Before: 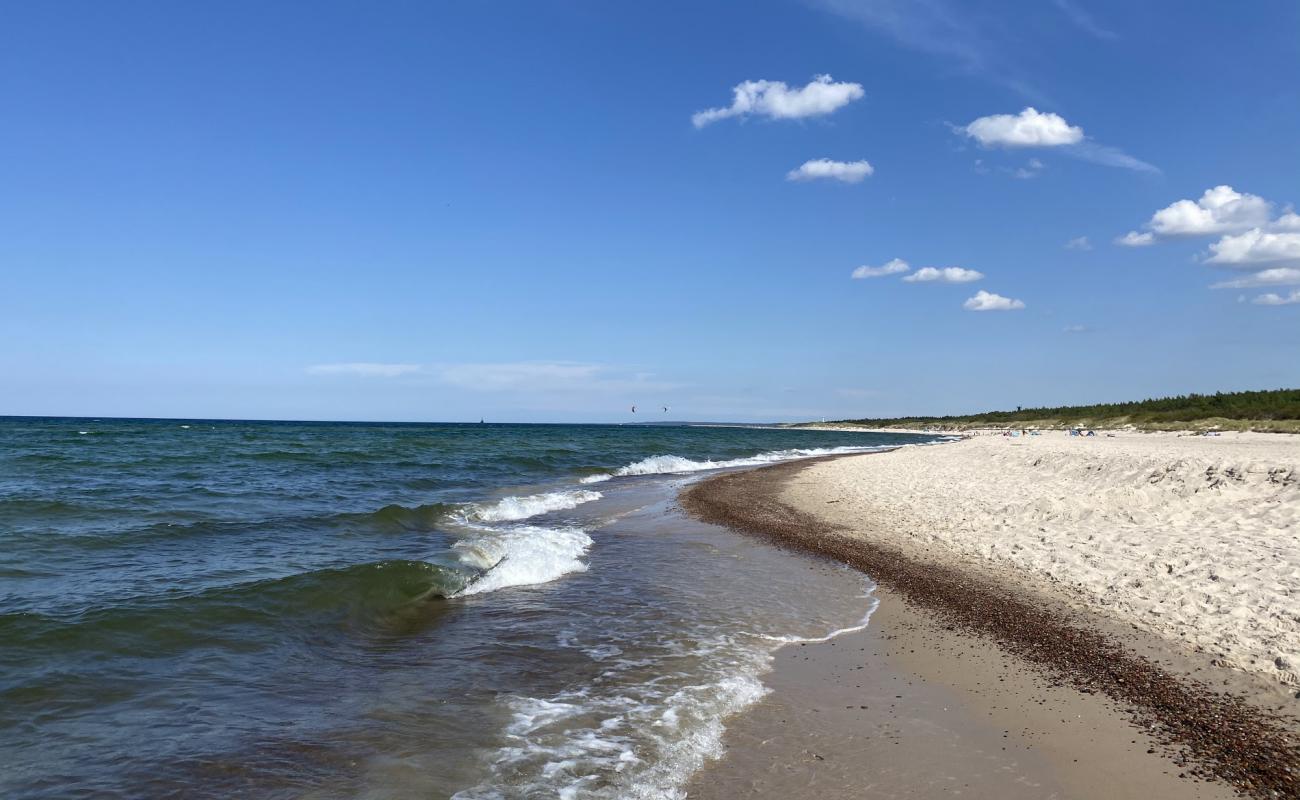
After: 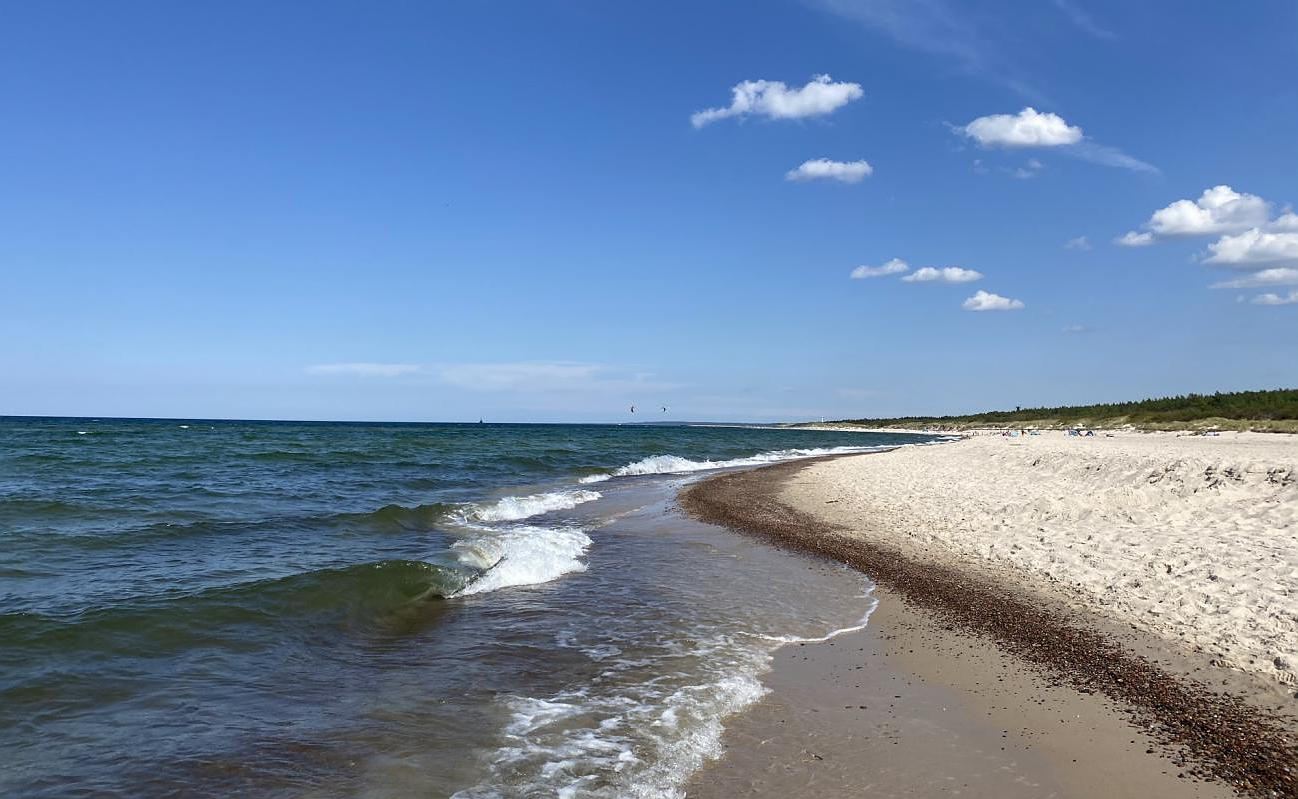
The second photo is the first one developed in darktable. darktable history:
sharpen: radius 1
crop and rotate: left 0.126%
